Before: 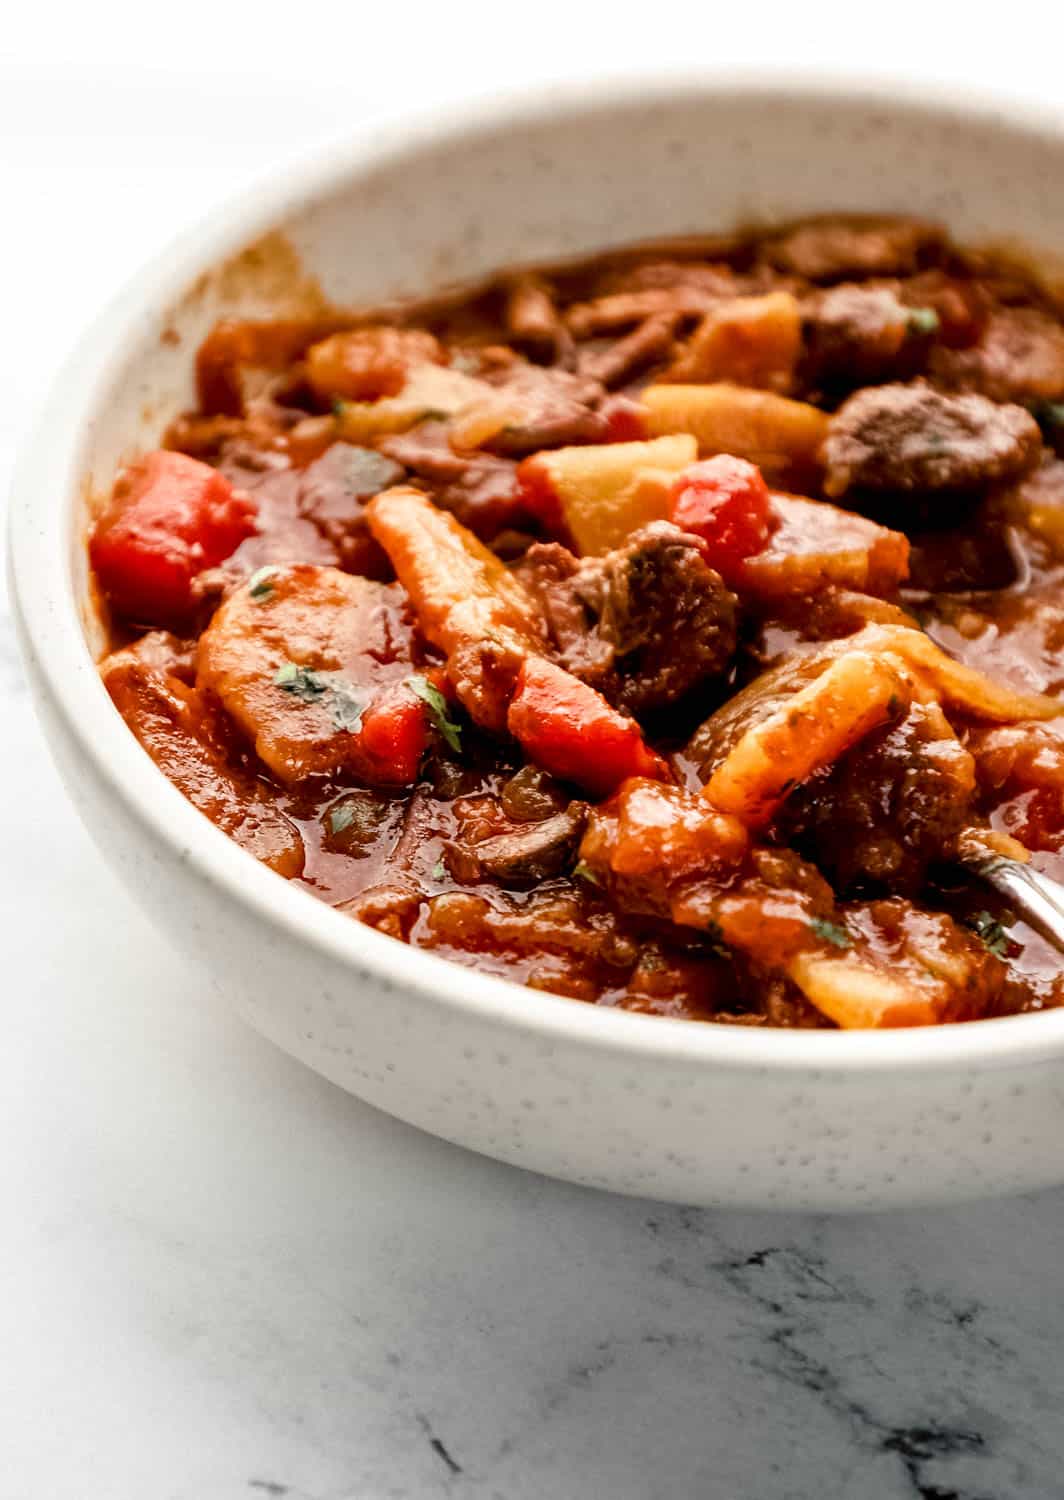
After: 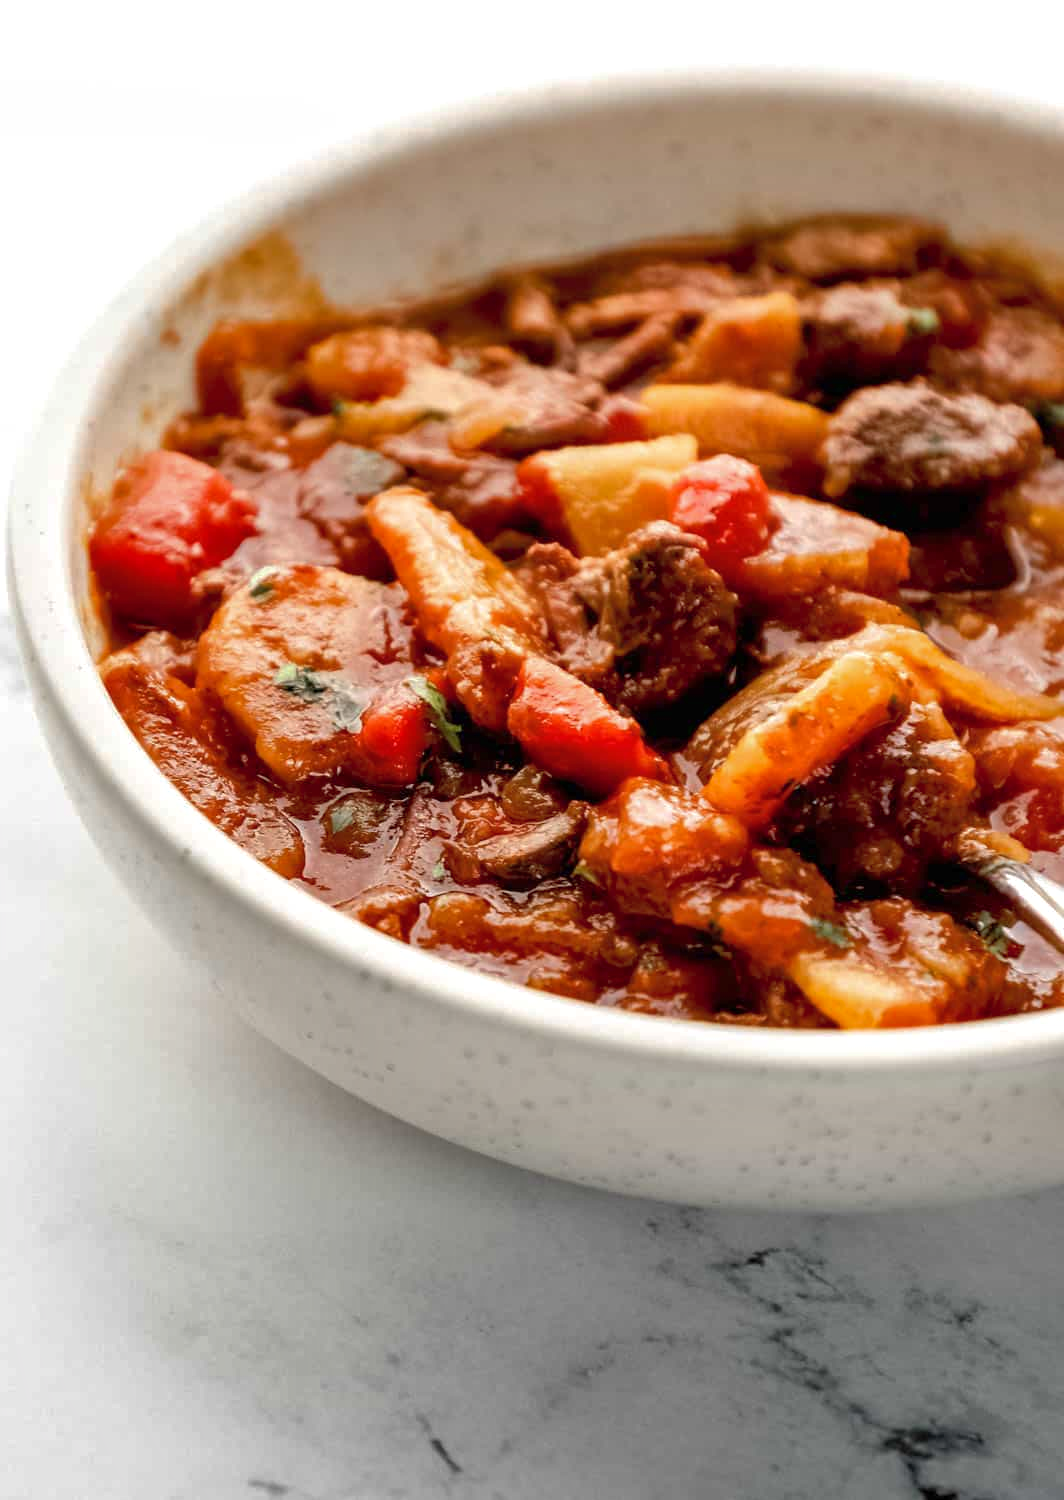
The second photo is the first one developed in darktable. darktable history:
levels: black 0.078%, levels [0, 0.492, 0.984]
shadows and highlights: on, module defaults
